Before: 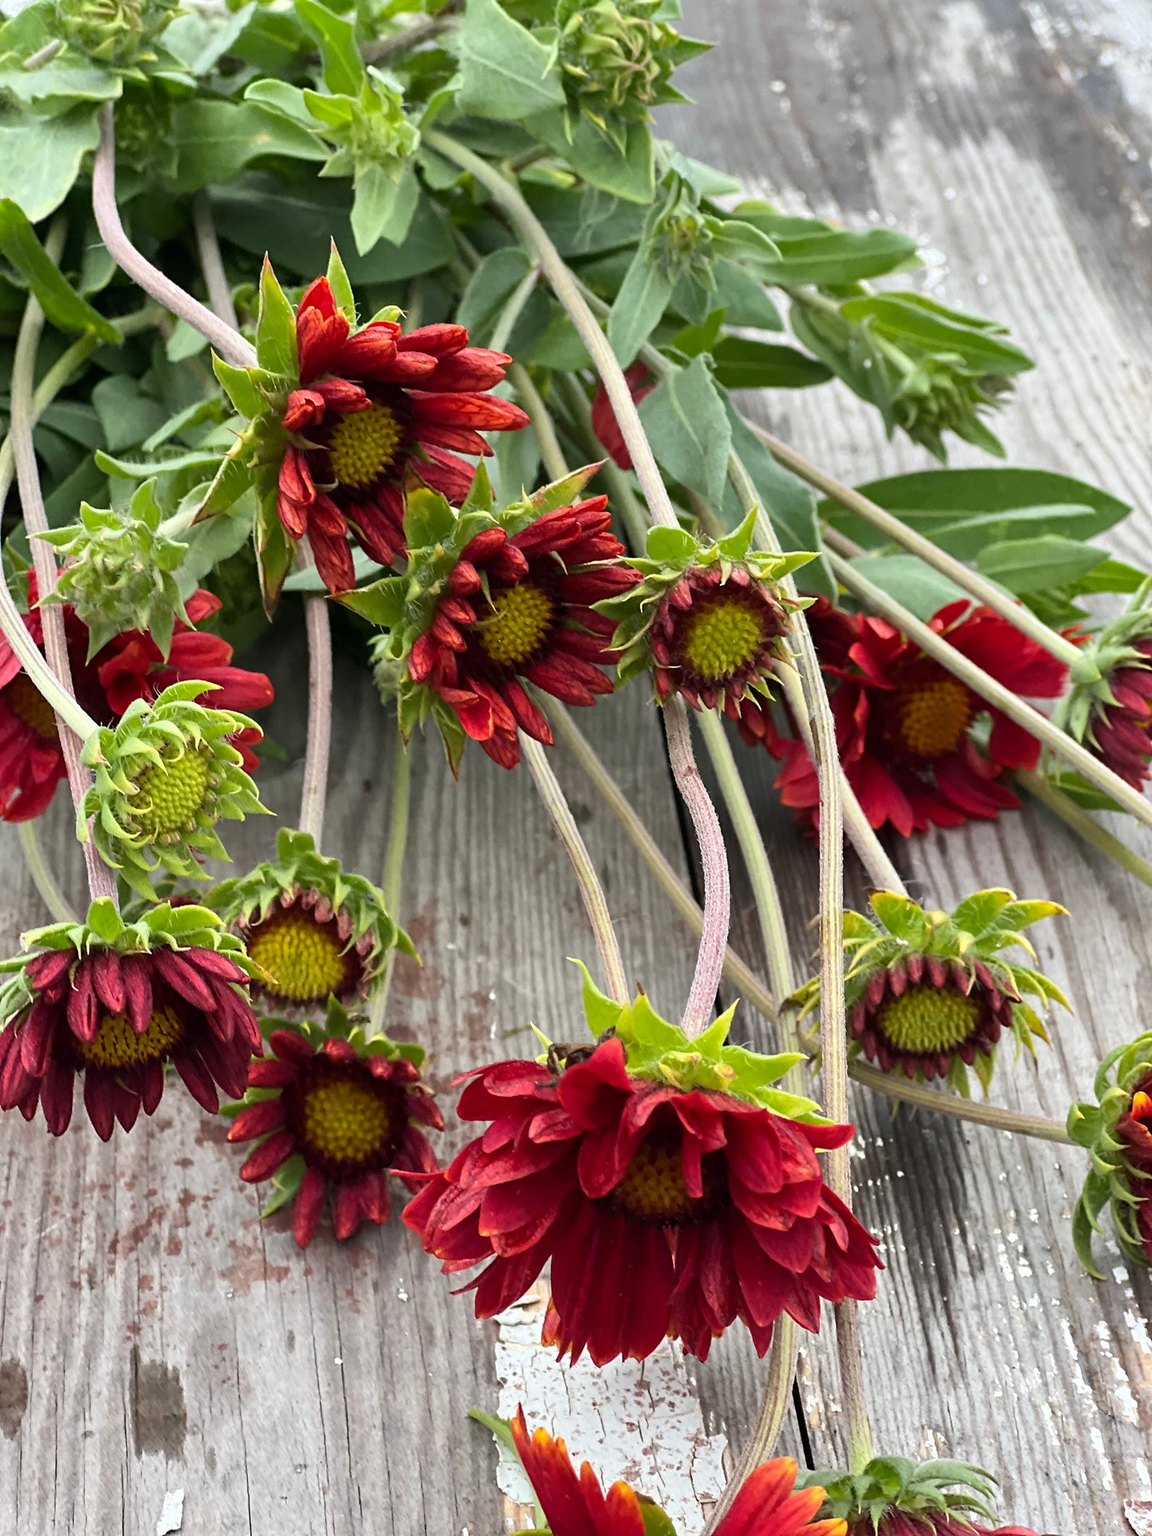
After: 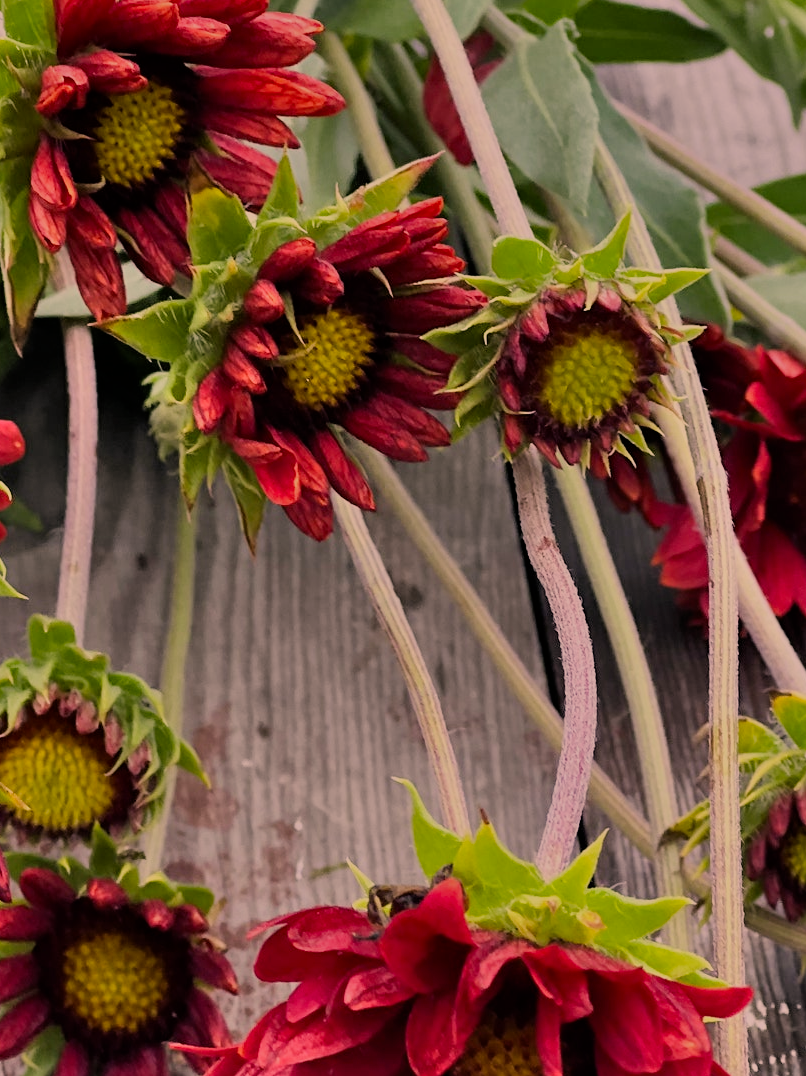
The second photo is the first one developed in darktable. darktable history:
filmic rgb: black relative exposure -7.65 EV, white relative exposure 4.56 EV, hardness 3.61
shadows and highlights: shadows 80.73, white point adjustment -9.07, highlights -61.46, soften with gaussian
color correction: highlights a* 15, highlights b* 31.55
color calibration: illuminant as shot in camera, x 0.379, y 0.396, temperature 4138.76 K
crop and rotate: left 22.13%, top 22.054%, right 22.026%, bottom 22.102%
